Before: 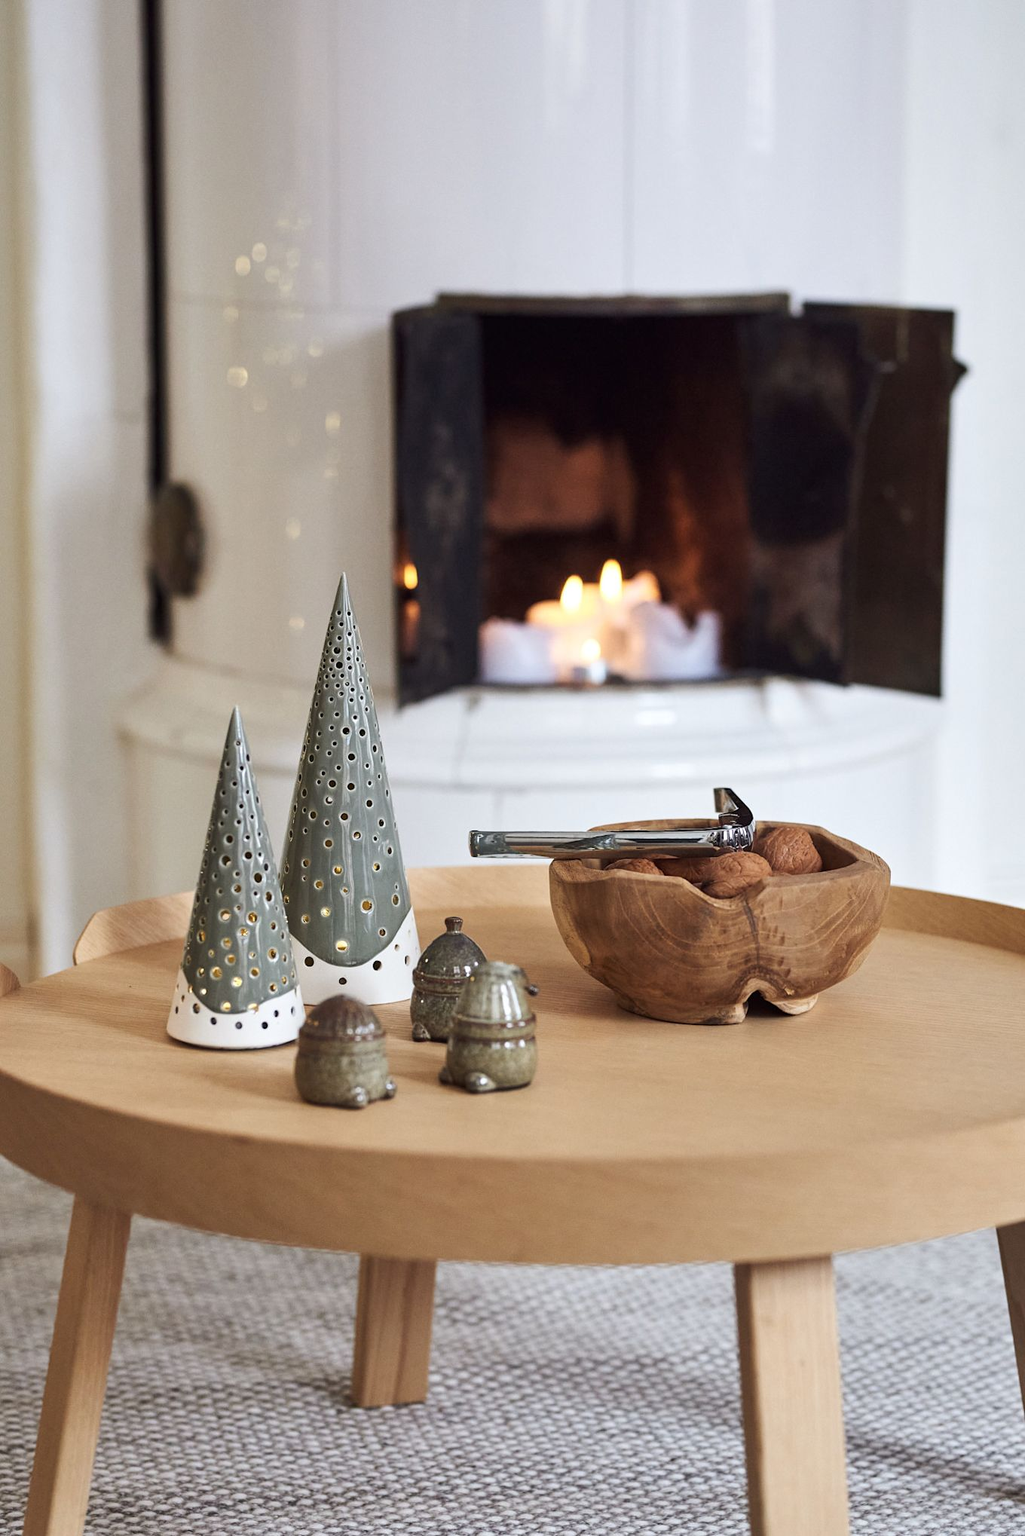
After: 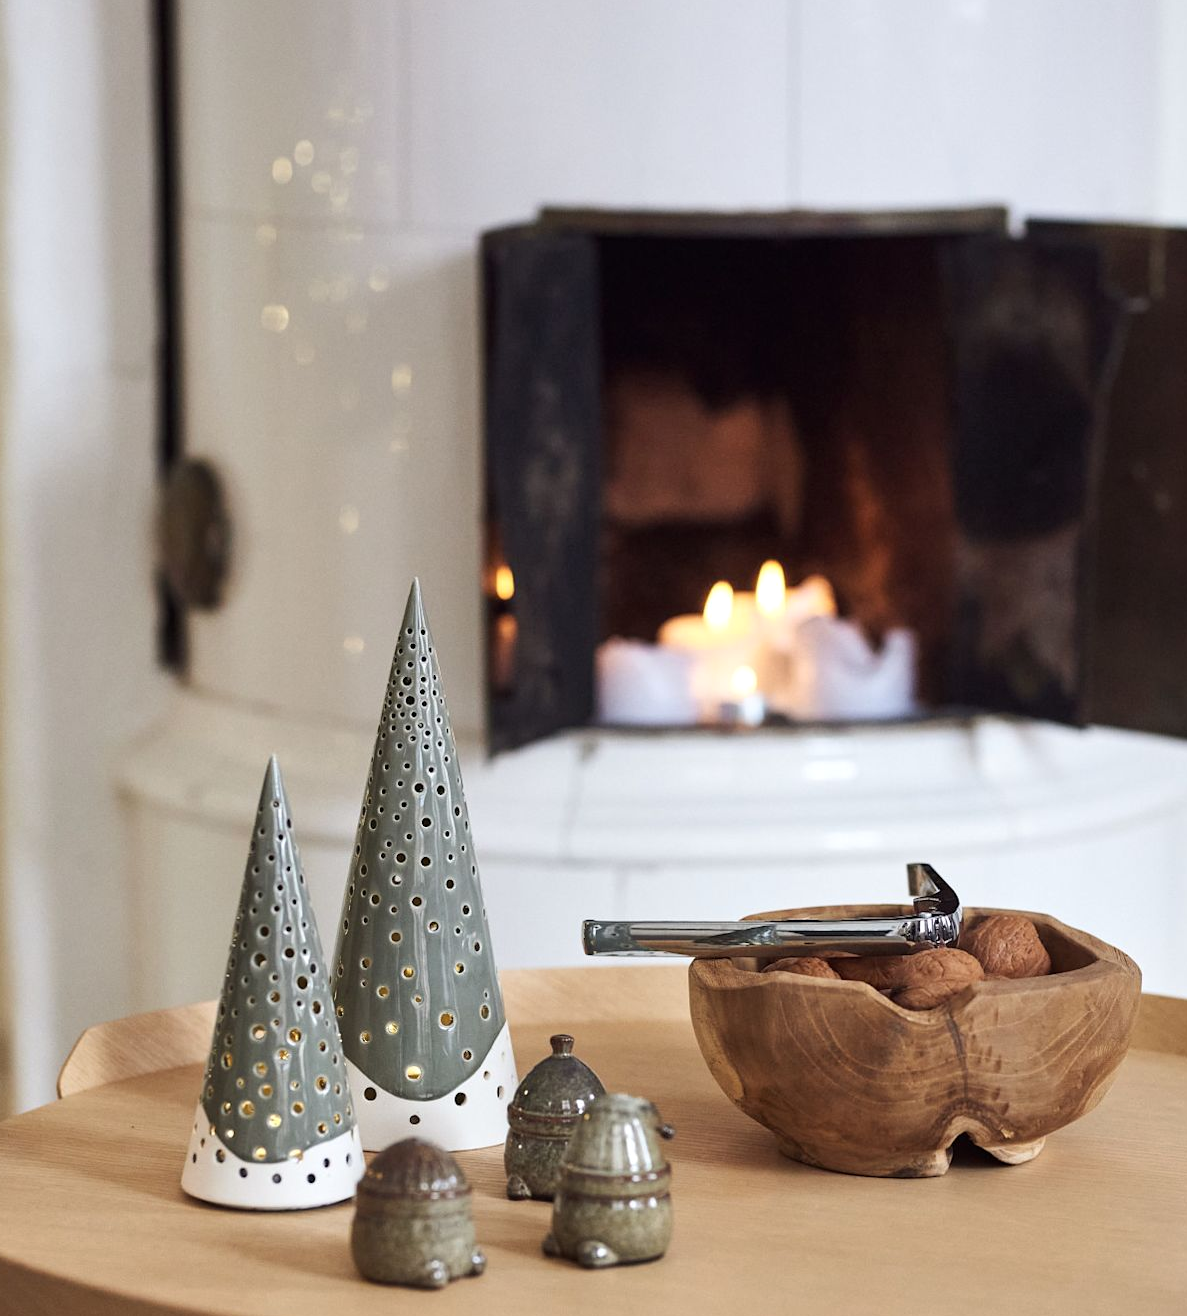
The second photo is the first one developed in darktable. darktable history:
crop: left 3.015%, top 8.969%, right 9.647%, bottom 26.457%
shadows and highlights: shadows 12, white point adjustment 1.2, highlights -0.36, soften with gaussian
